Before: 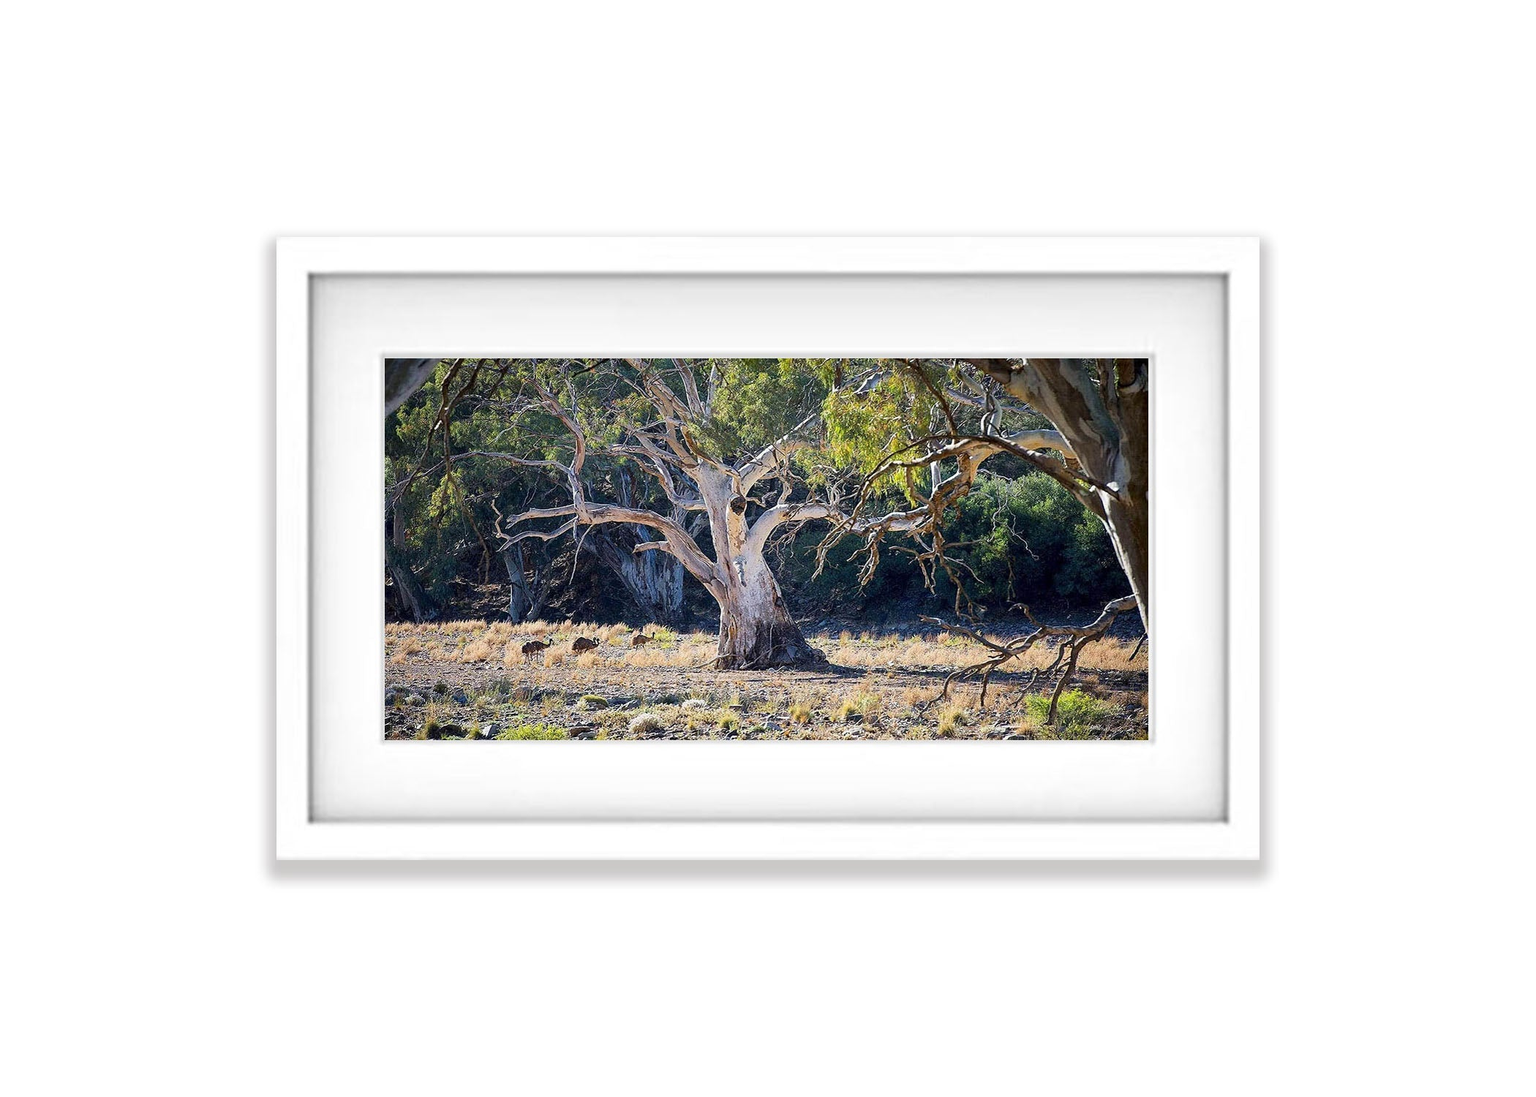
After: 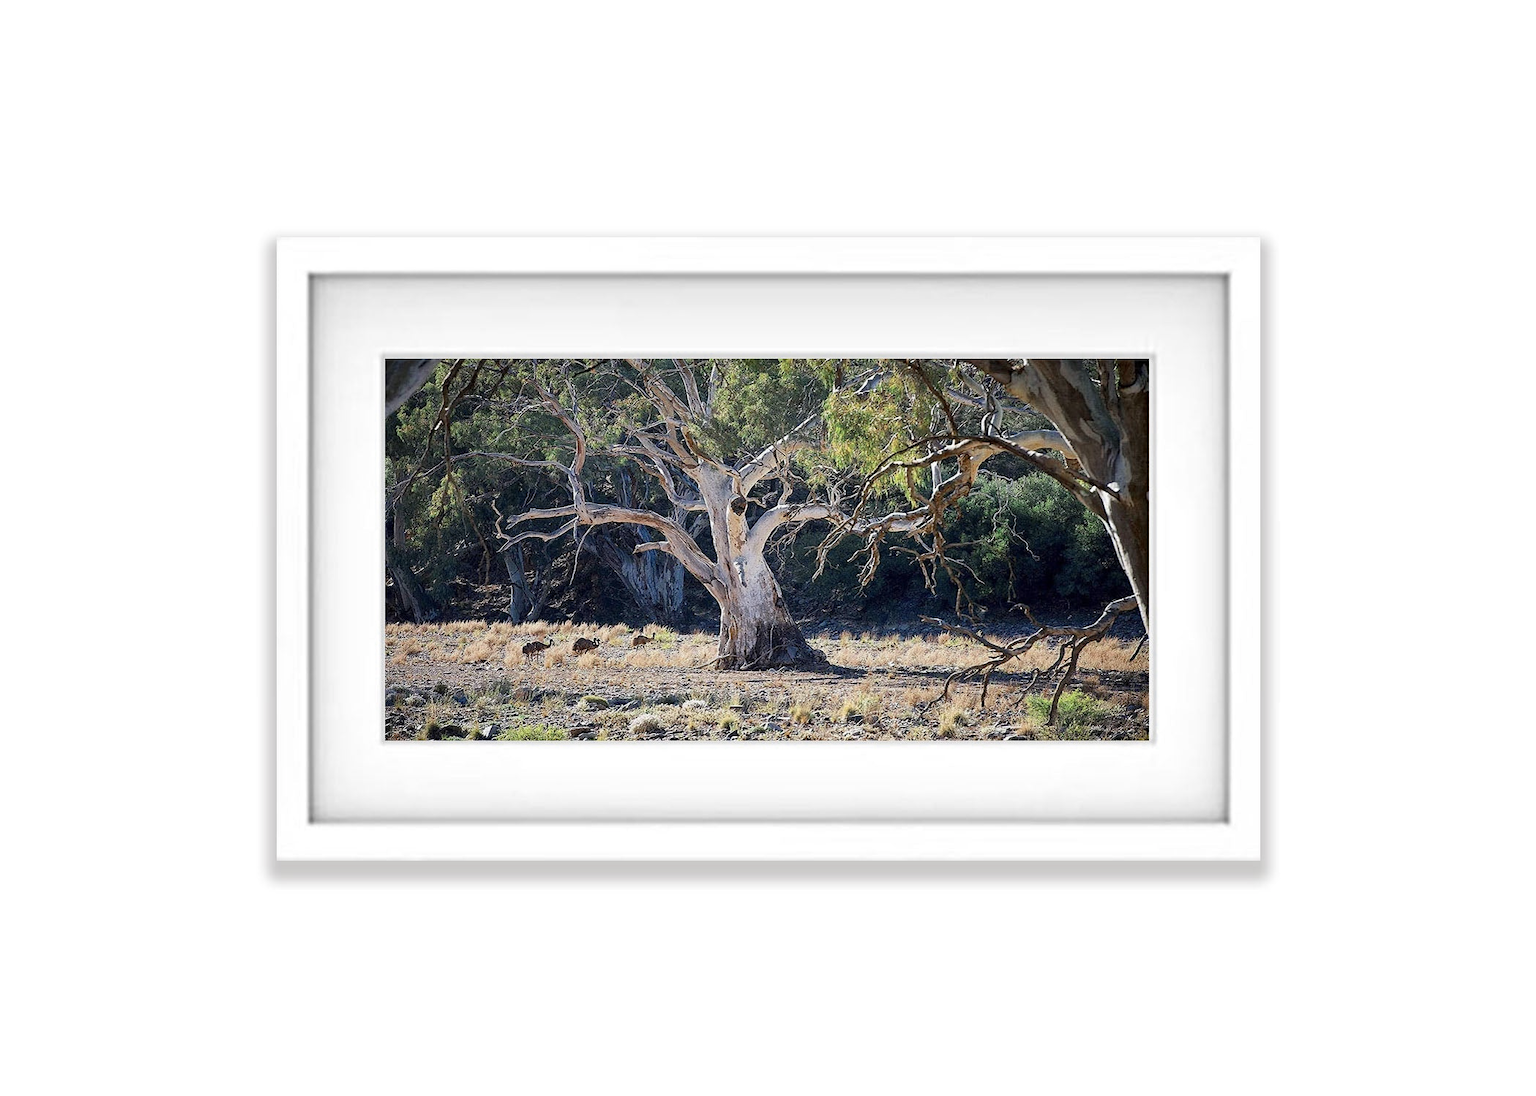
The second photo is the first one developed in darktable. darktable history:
color zones: curves: ch0 [(0, 0.5) (0.125, 0.4) (0.25, 0.5) (0.375, 0.4) (0.5, 0.4) (0.625, 0.35) (0.75, 0.35) (0.875, 0.5)]; ch1 [(0, 0.35) (0.125, 0.45) (0.25, 0.35) (0.375, 0.35) (0.5, 0.35) (0.625, 0.35) (0.75, 0.45) (0.875, 0.35)]; ch2 [(0, 0.6) (0.125, 0.5) (0.25, 0.5) (0.375, 0.6) (0.5, 0.6) (0.625, 0.5) (0.75, 0.5) (0.875, 0.5)]
exposure: compensate highlight preservation false
